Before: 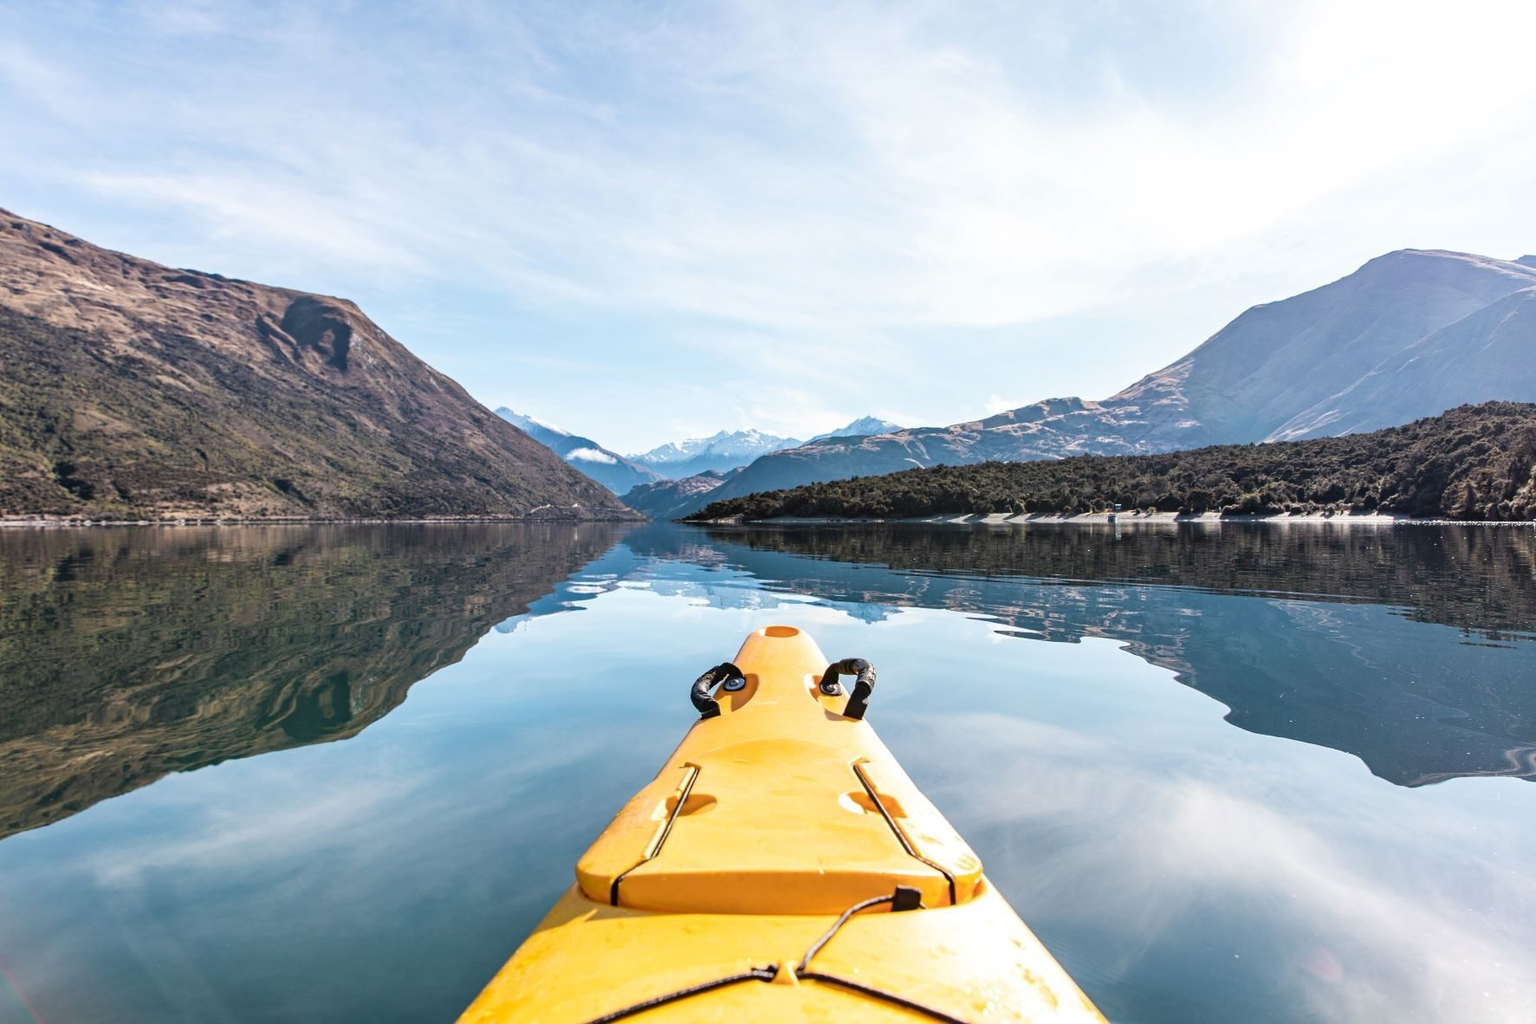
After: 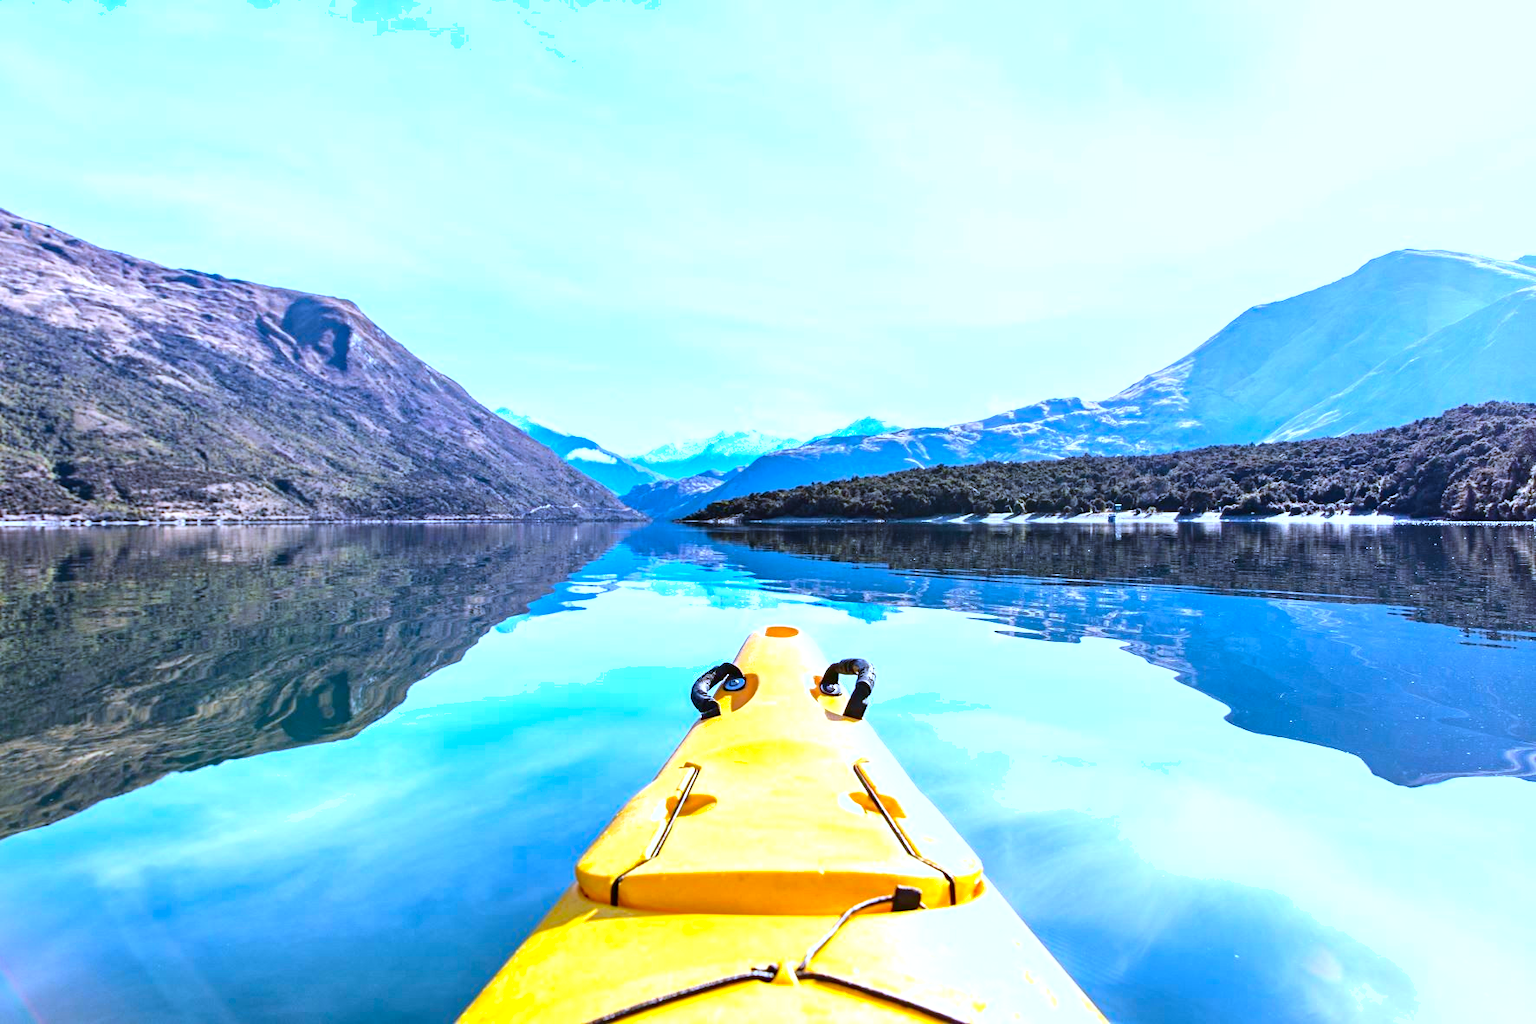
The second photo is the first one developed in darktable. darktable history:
contrast brightness saturation: contrast 0.16, saturation 0.32
white balance: red 0.871, blue 1.249
shadows and highlights: shadows -20, white point adjustment -2, highlights -35
exposure: exposure 0.95 EV, compensate highlight preservation false
